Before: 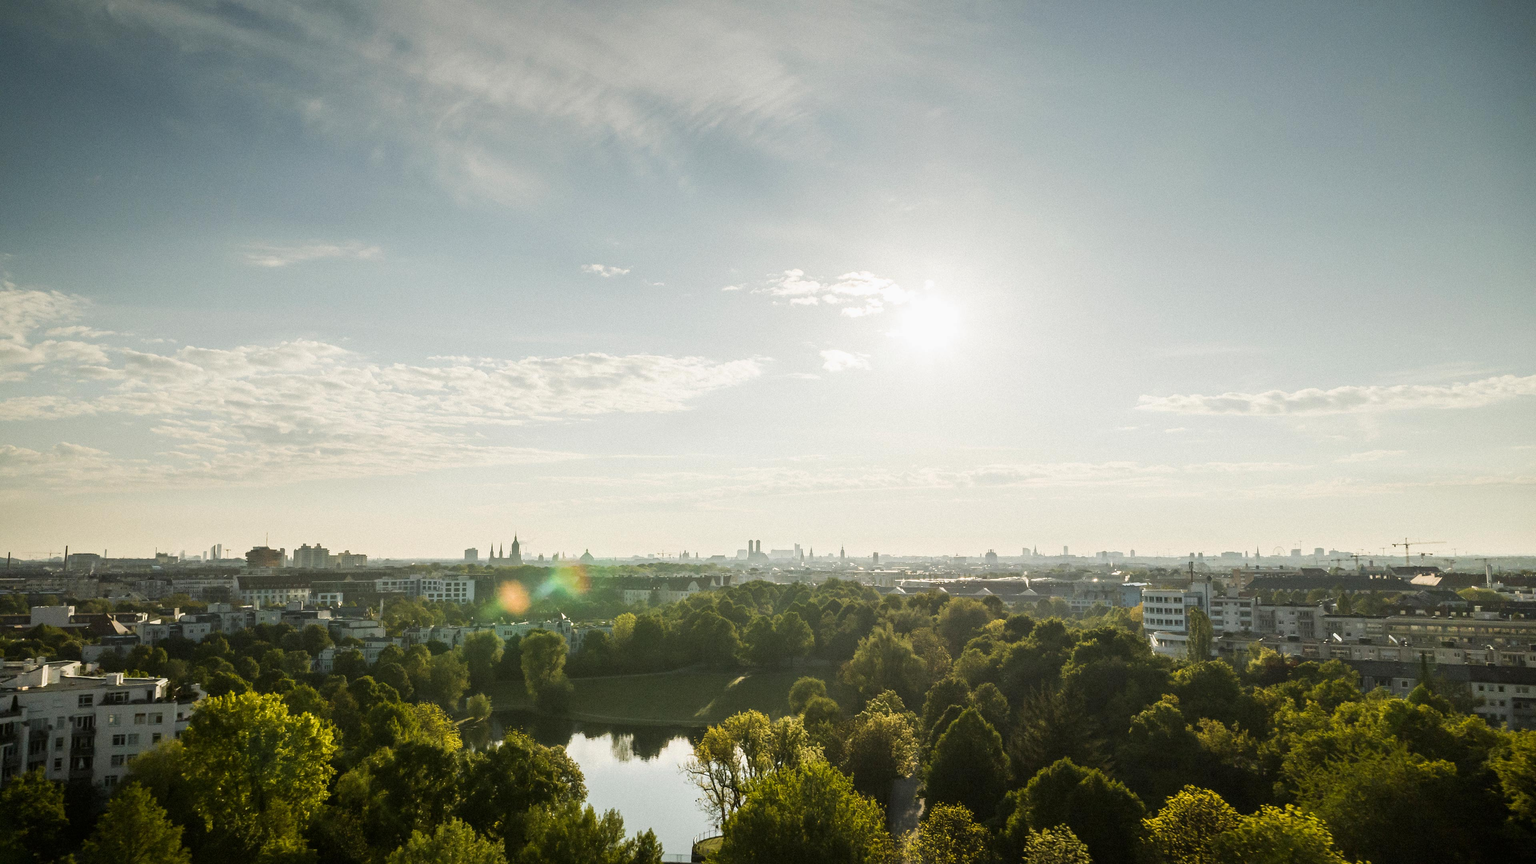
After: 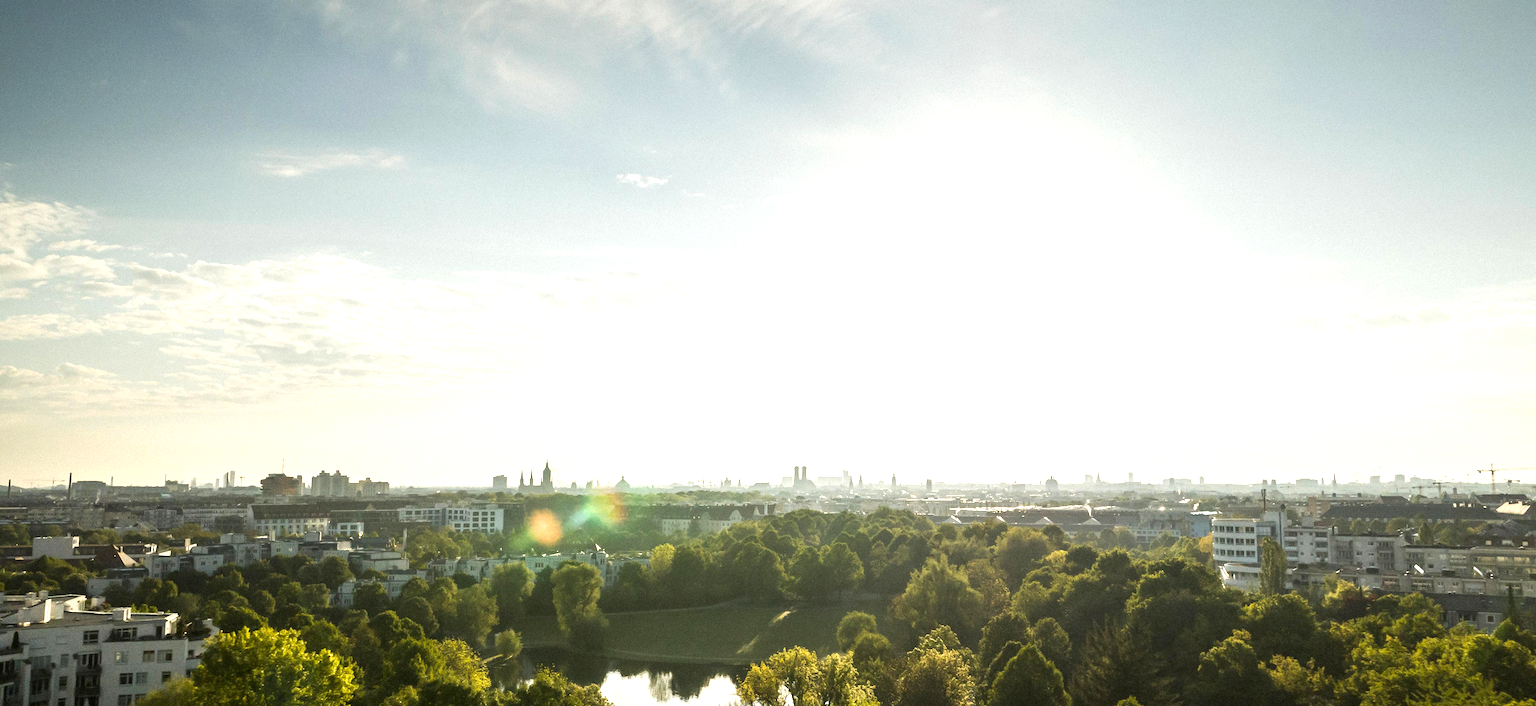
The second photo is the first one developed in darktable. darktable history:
exposure: exposure 0.648 EV, compensate highlight preservation false
crop and rotate: angle 0.03°, top 11.643%, right 5.651%, bottom 11.189%
